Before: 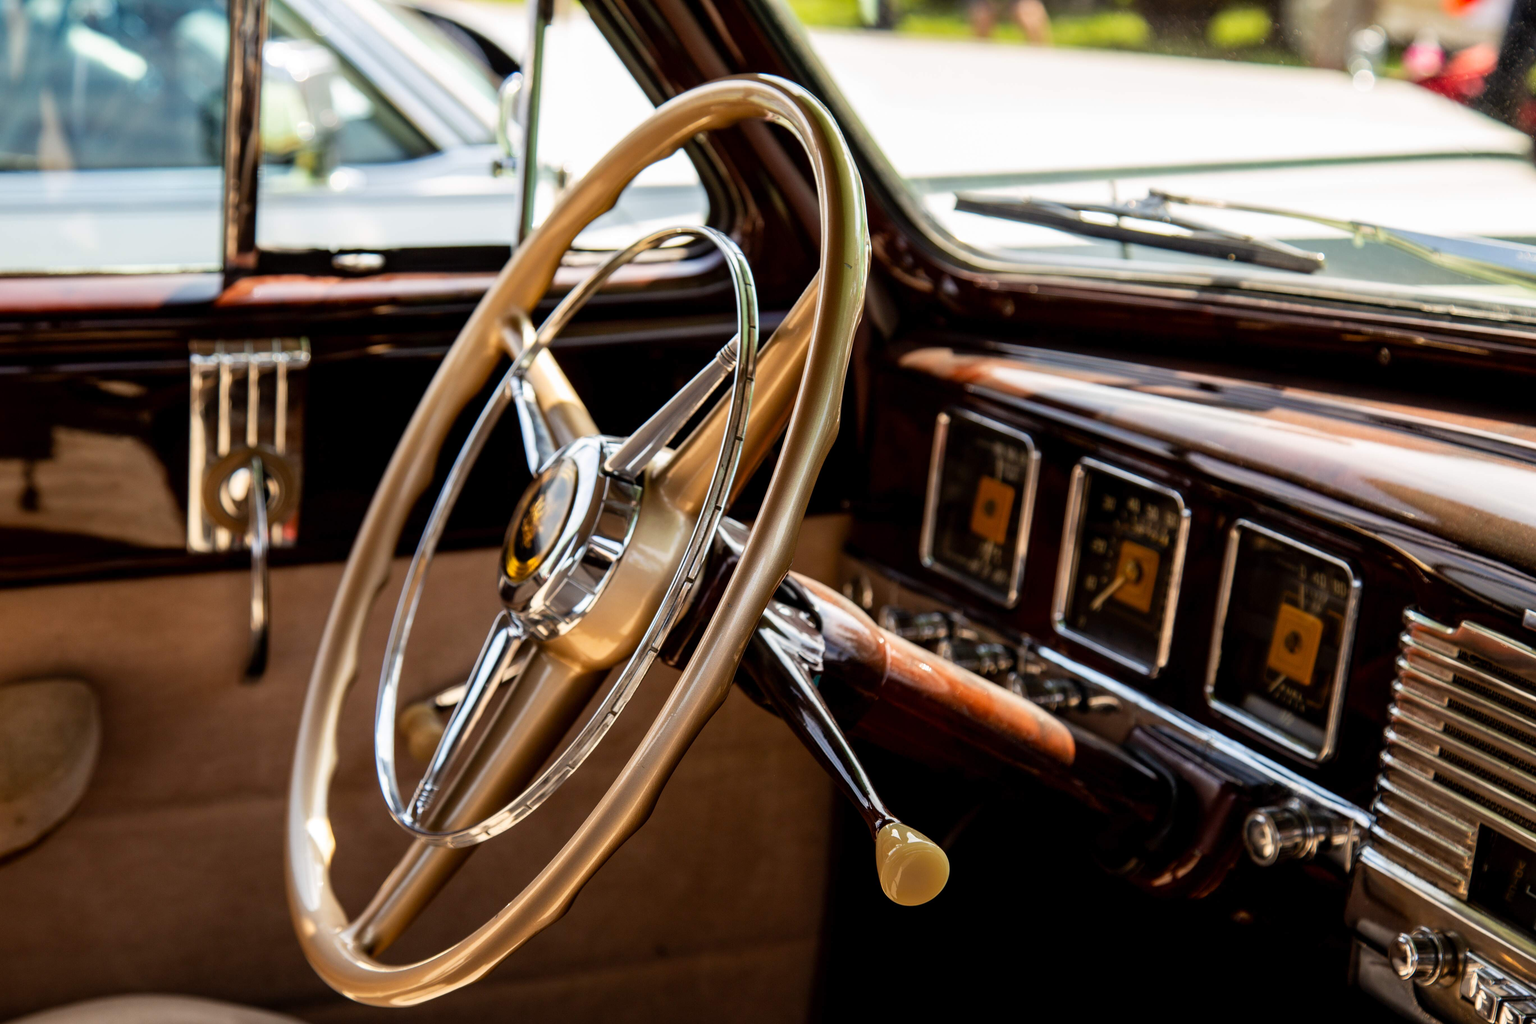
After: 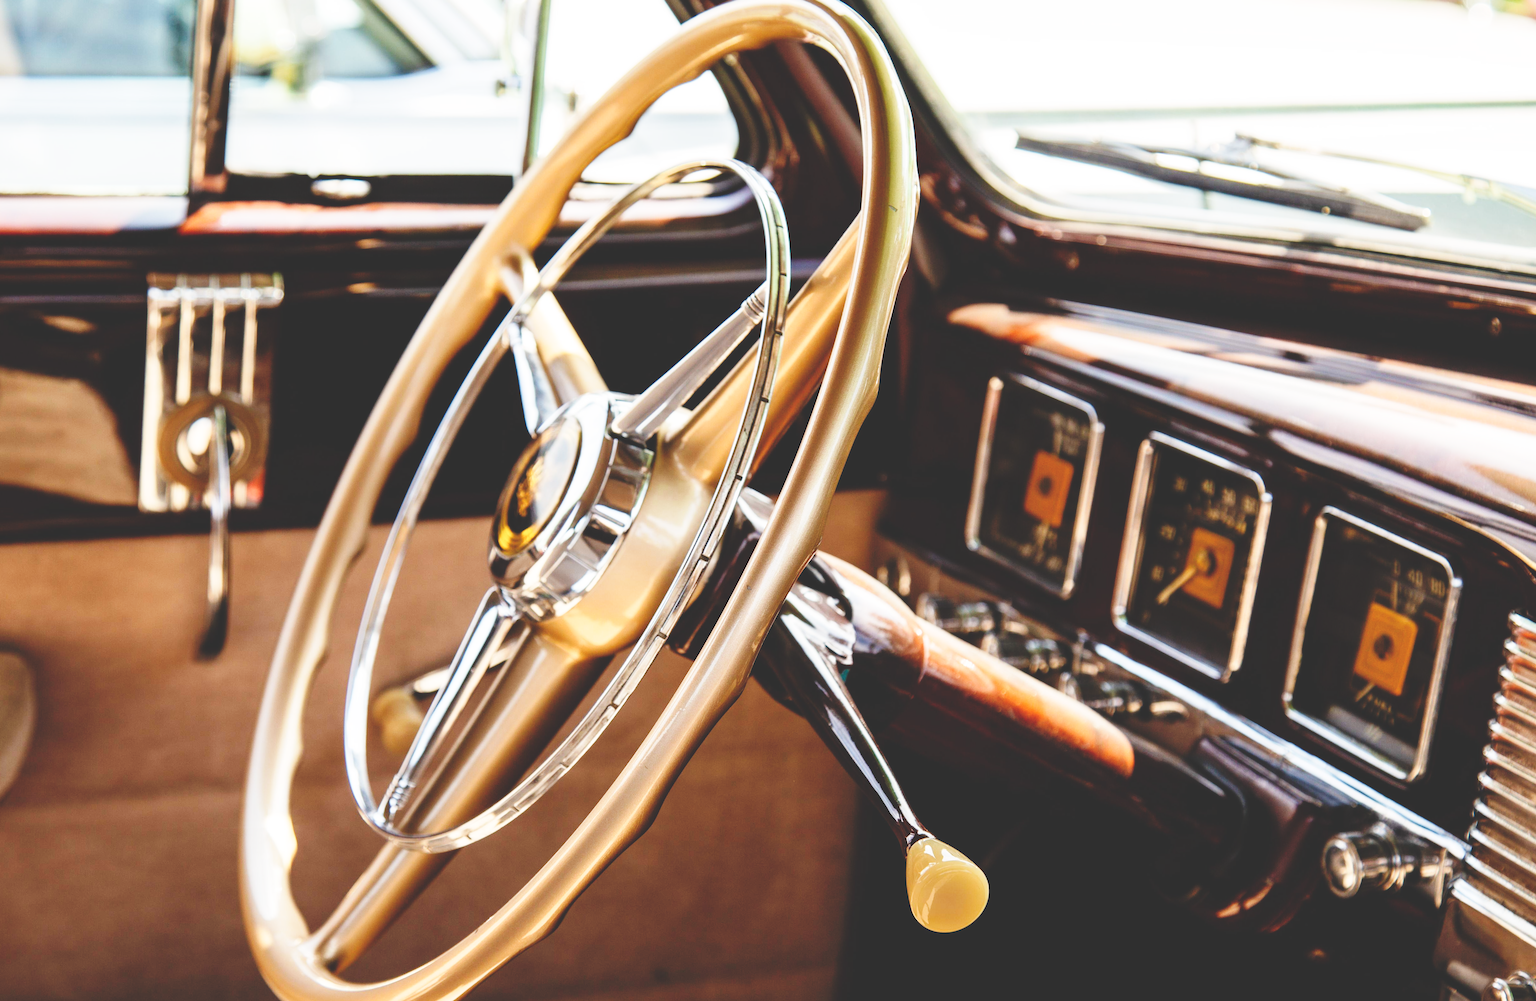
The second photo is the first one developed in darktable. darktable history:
exposure: black level correction -0.028, compensate highlight preservation false
rotate and perspective: rotation 1.57°, crop left 0.018, crop right 0.982, crop top 0.039, crop bottom 0.961
base curve: curves: ch0 [(0, 0) (0.028, 0.03) (0.121, 0.232) (0.46, 0.748) (0.859, 0.968) (1, 1)], preserve colors none
crop: left 3.305%, top 6.436%, right 6.389%, bottom 3.258%
tone curve: curves: ch0 [(0, 0) (0.003, 0.065) (0.011, 0.072) (0.025, 0.09) (0.044, 0.104) (0.069, 0.116) (0.1, 0.127) (0.136, 0.15) (0.177, 0.184) (0.224, 0.223) (0.277, 0.28) (0.335, 0.361) (0.399, 0.443) (0.468, 0.525) (0.543, 0.616) (0.623, 0.713) (0.709, 0.79) (0.801, 0.866) (0.898, 0.933) (1, 1)], preserve colors none
